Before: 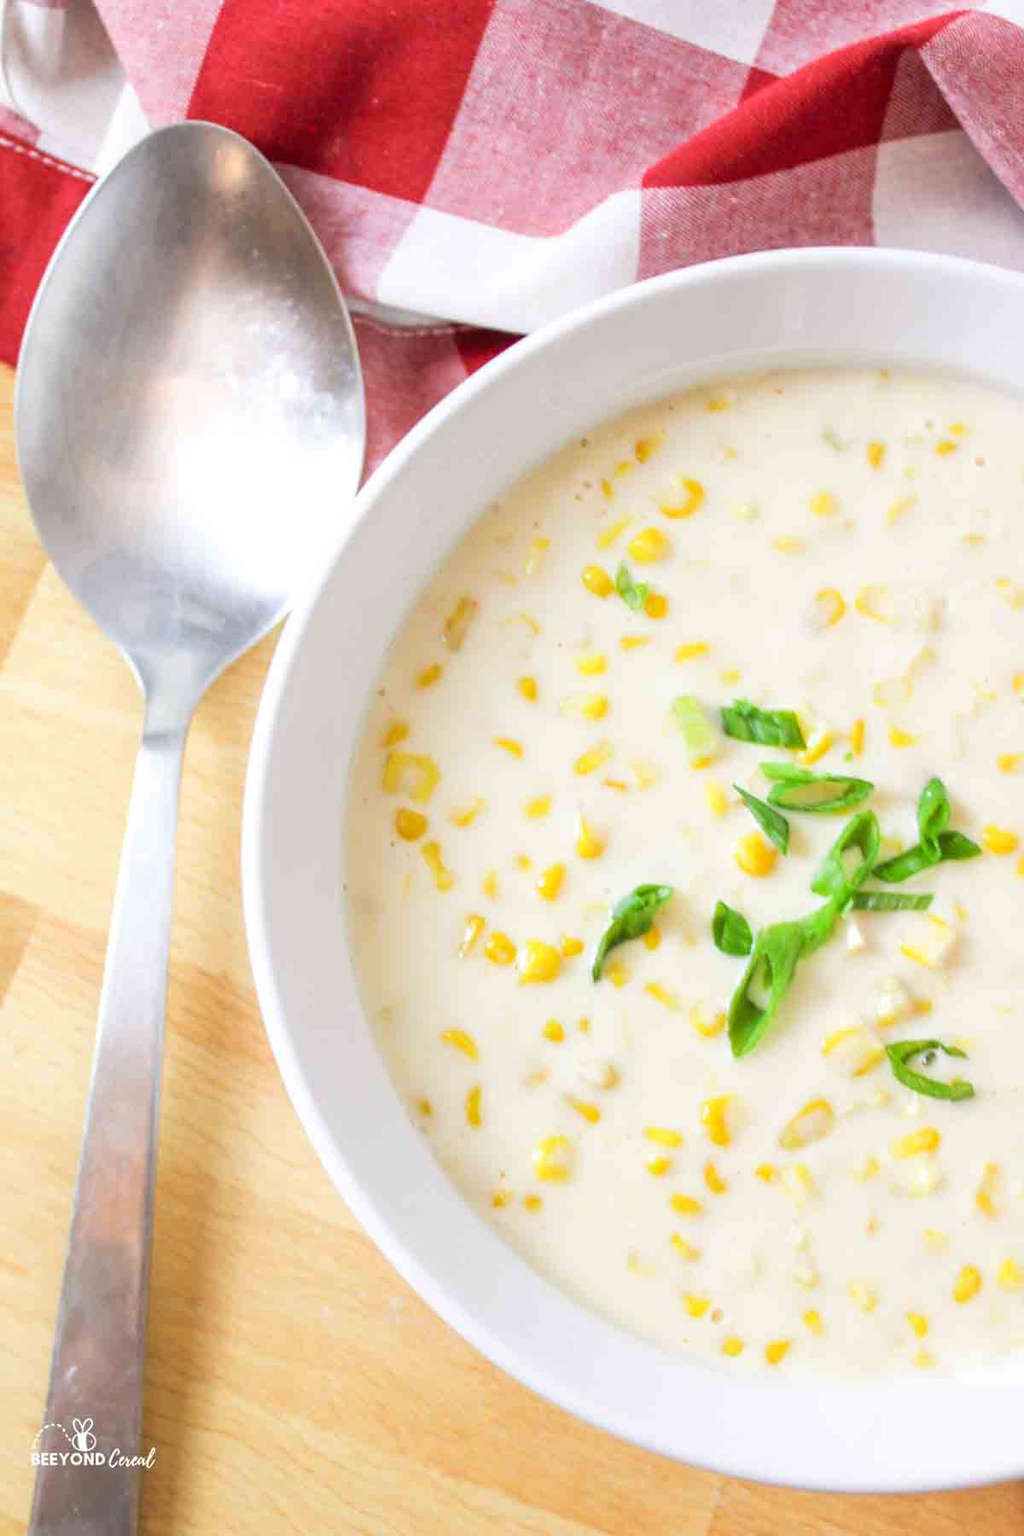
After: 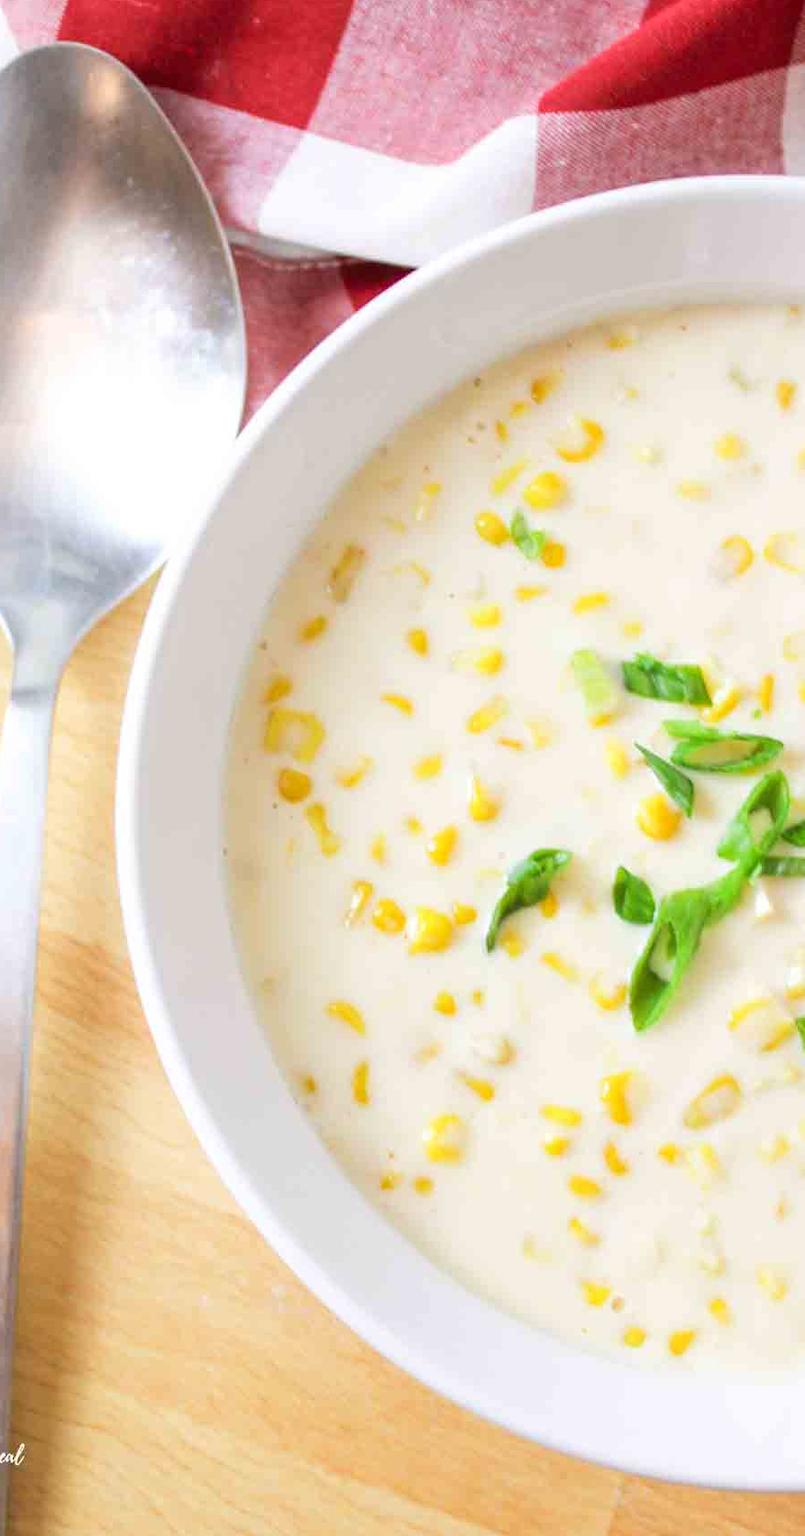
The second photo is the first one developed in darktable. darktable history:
crop and rotate: left 12.947%, top 5.332%, right 12.553%
